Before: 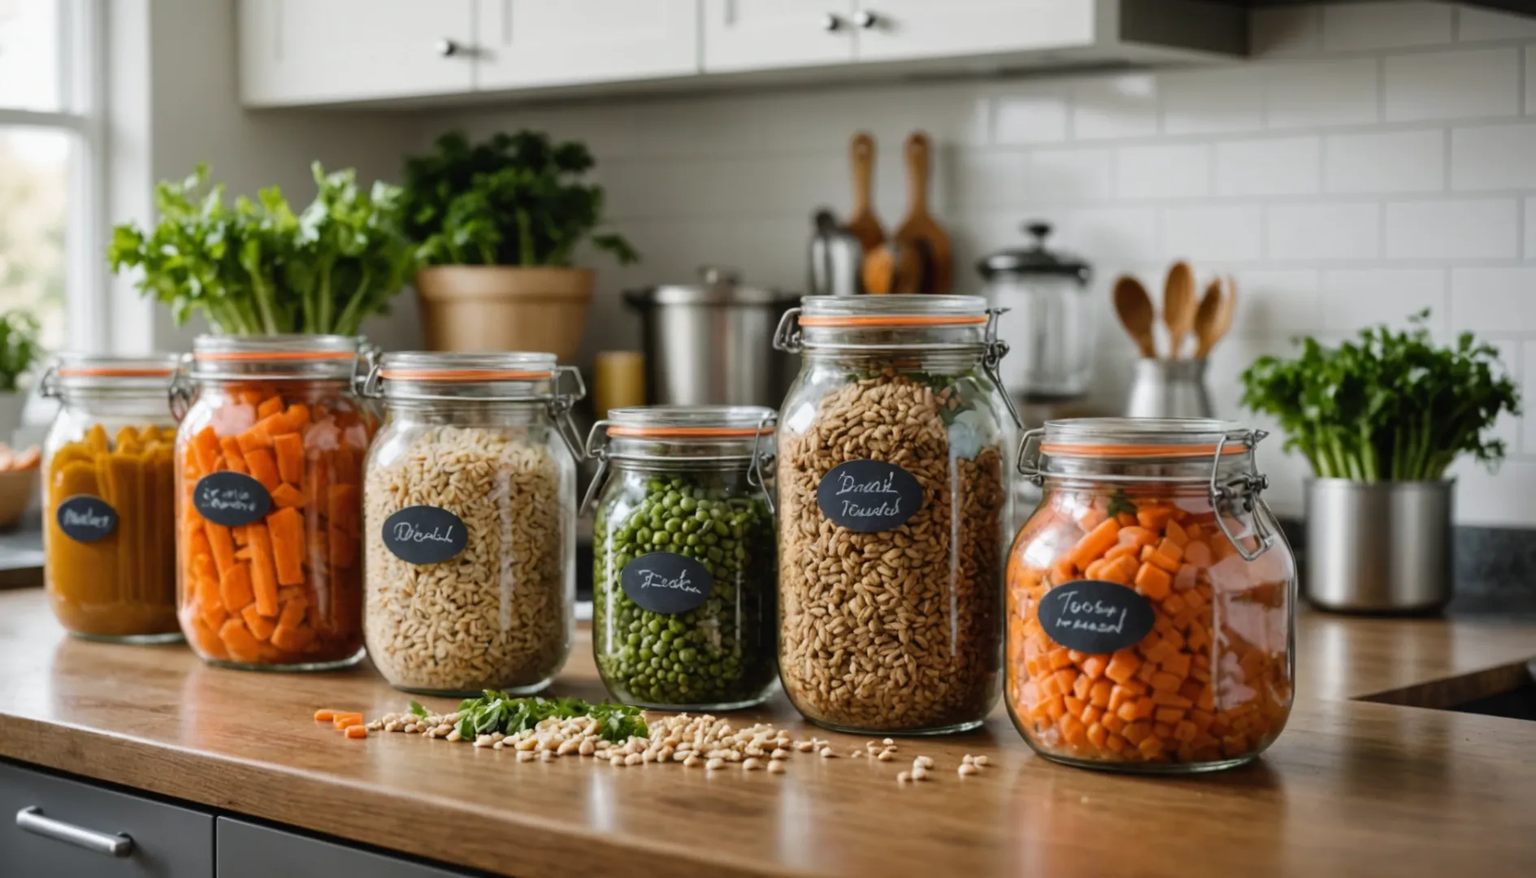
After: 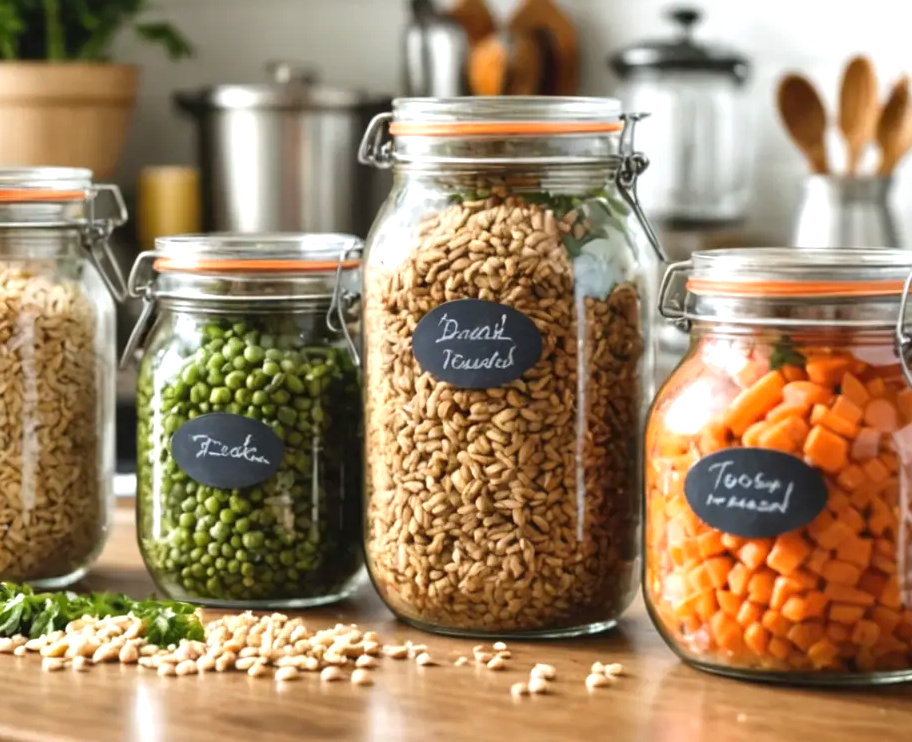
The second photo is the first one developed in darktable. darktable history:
exposure: black level correction 0, exposure 0.9 EV, compensate exposure bias true, compensate highlight preservation false
crop: left 31.379%, top 24.658%, right 20.326%, bottom 6.628%
